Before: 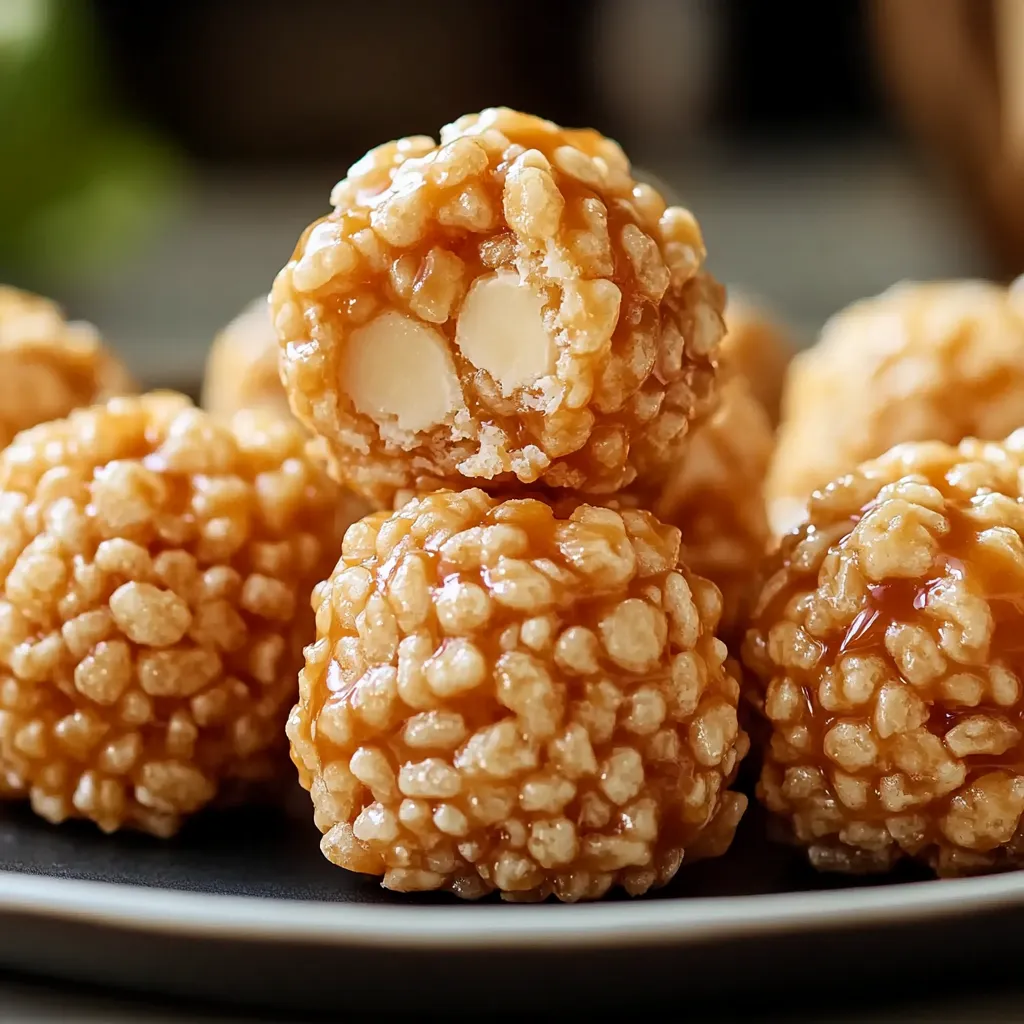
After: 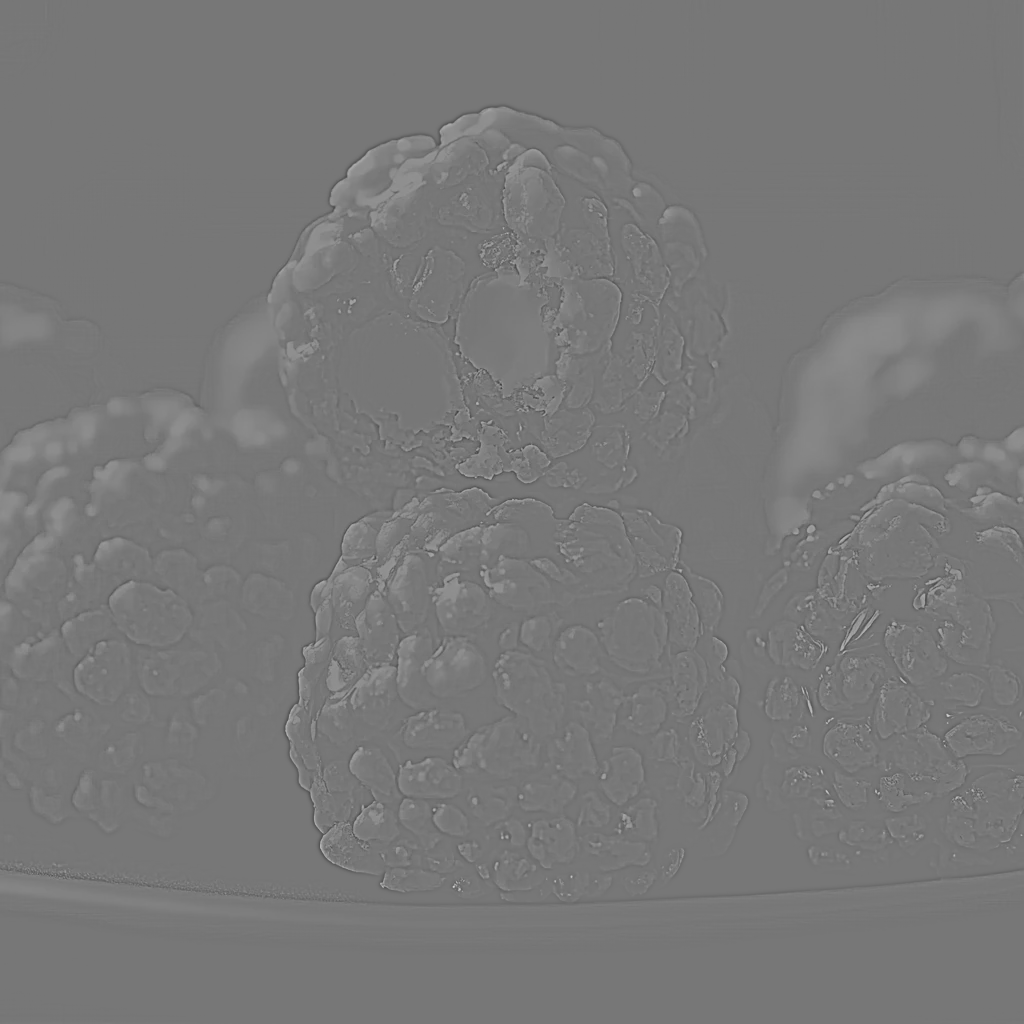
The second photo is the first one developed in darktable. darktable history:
sharpen: amount 0.2
tone equalizer: -8 EV -1.08 EV, -7 EV -1.01 EV, -6 EV -0.867 EV, -5 EV -0.578 EV, -3 EV 0.578 EV, -2 EV 0.867 EV, -1 EV 1.01 EV, +0 EV 1.08 EV, edges refinement/feathering 500, mask exposure compensation -1.57 EV, preserve details no
highpass: sharpness 5.84%, contrast boost 8.44%
